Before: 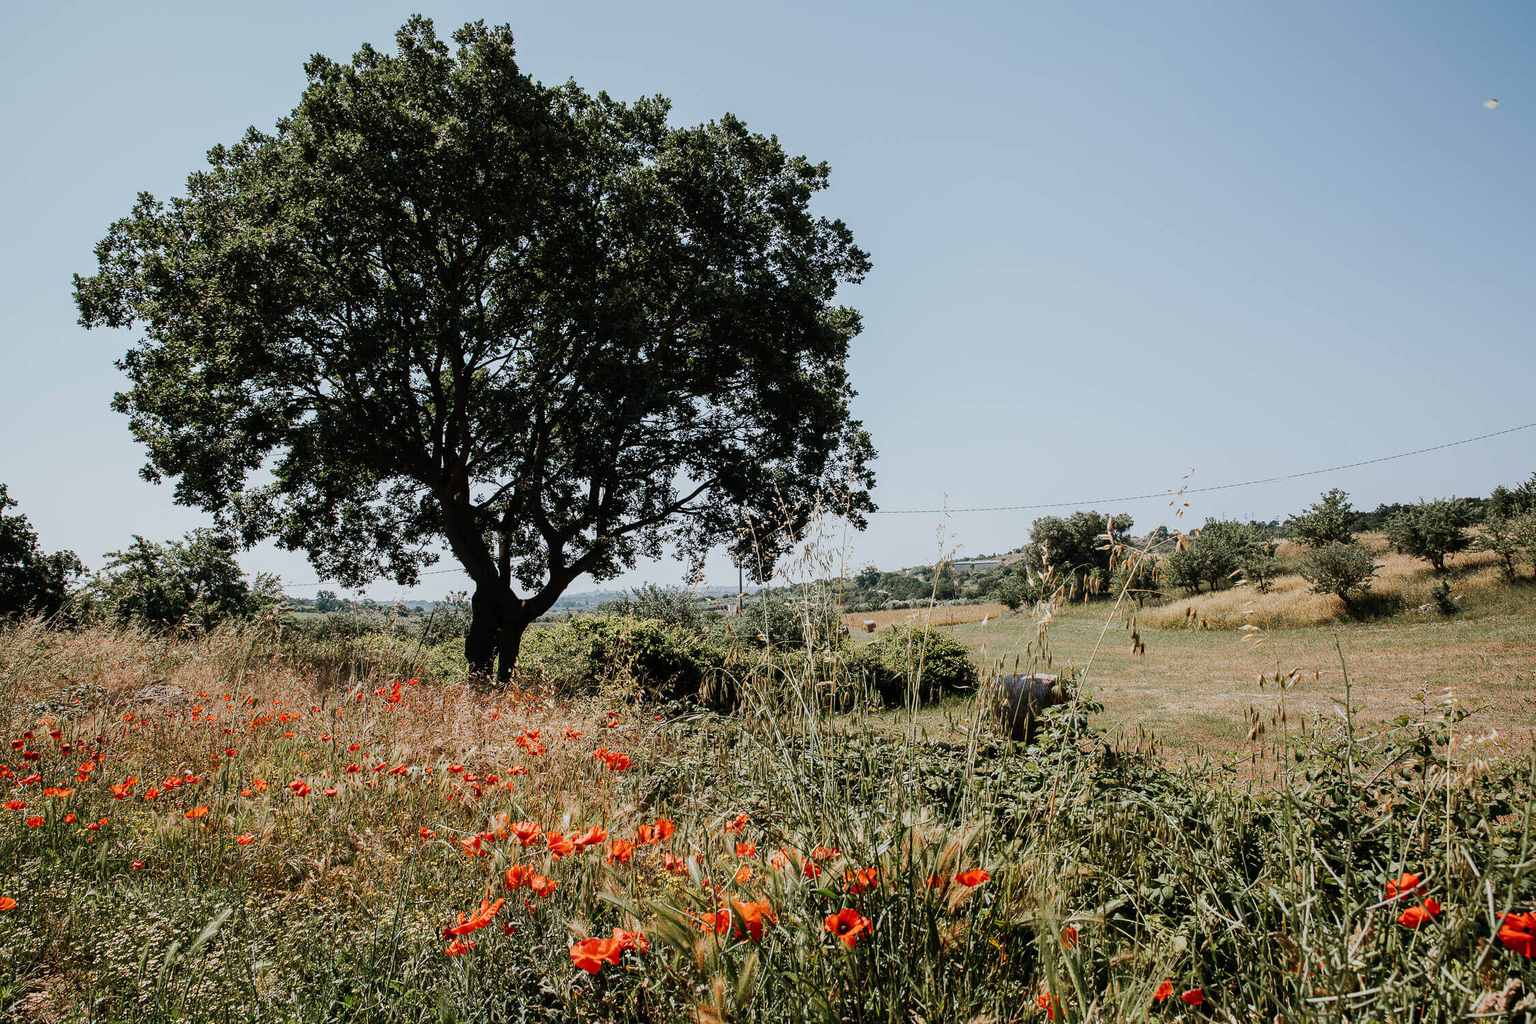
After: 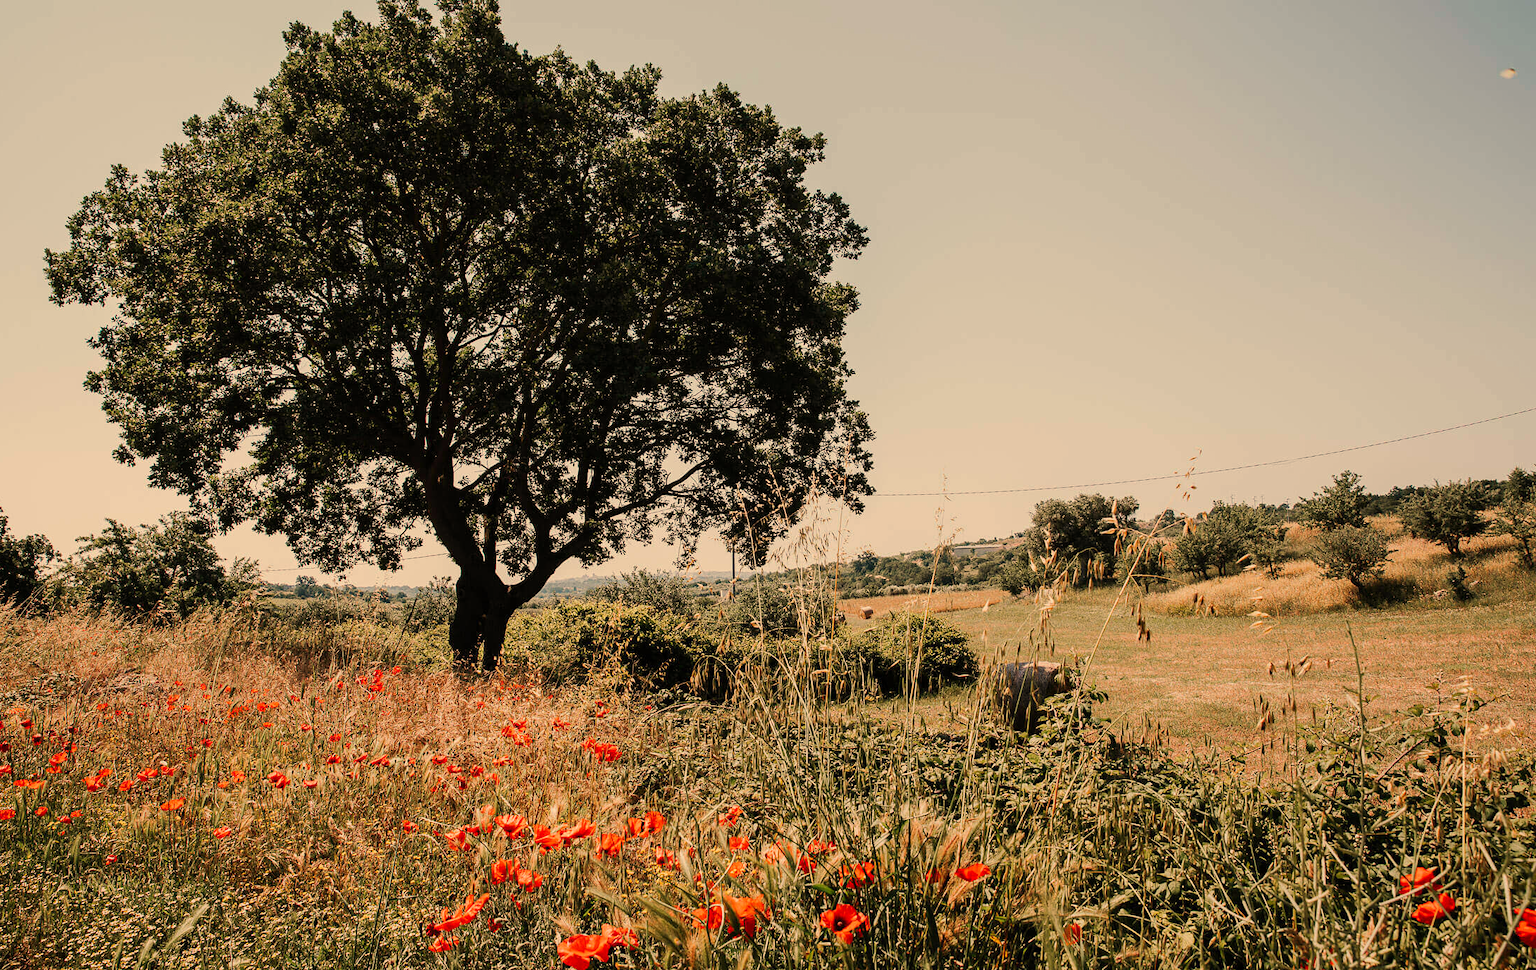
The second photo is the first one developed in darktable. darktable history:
crop: left 1.964%, top 3.251%, right 1.122%, bottom 4.933%
color correction: highlights a* 5.81, highlights b* 4.84
white balance: red 1.138, green 0.996, blue 0.812
